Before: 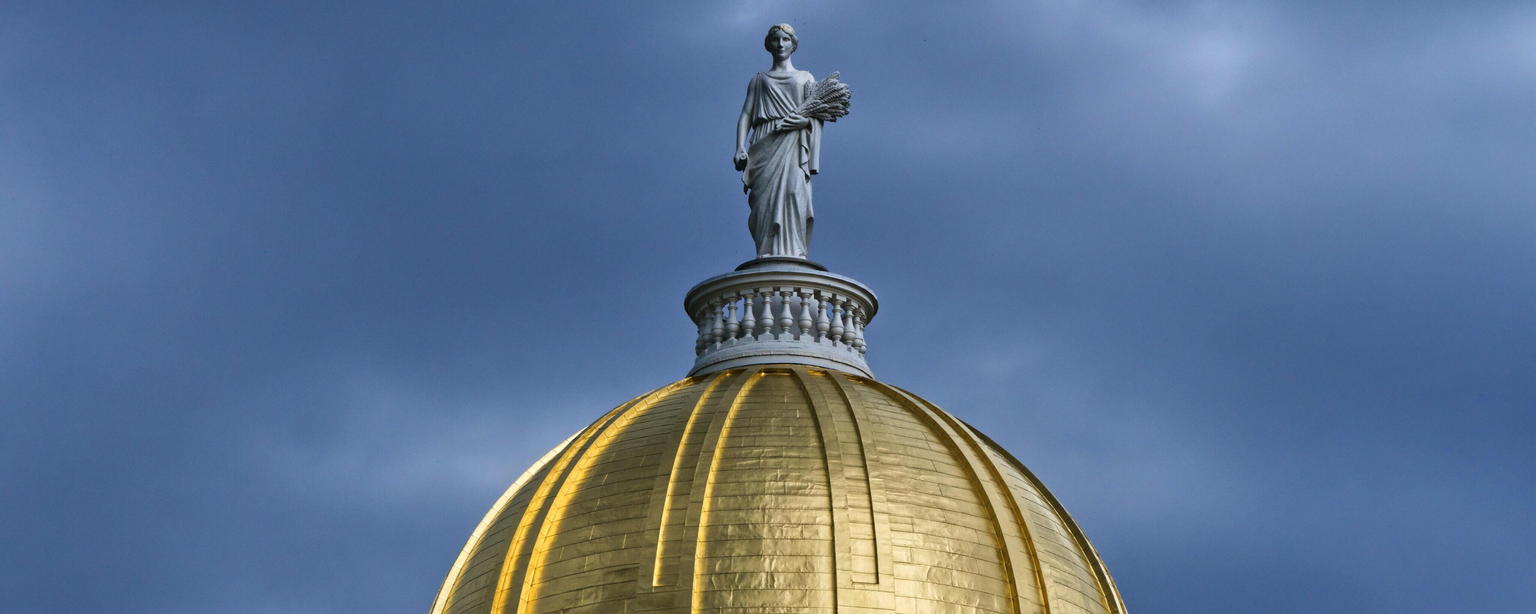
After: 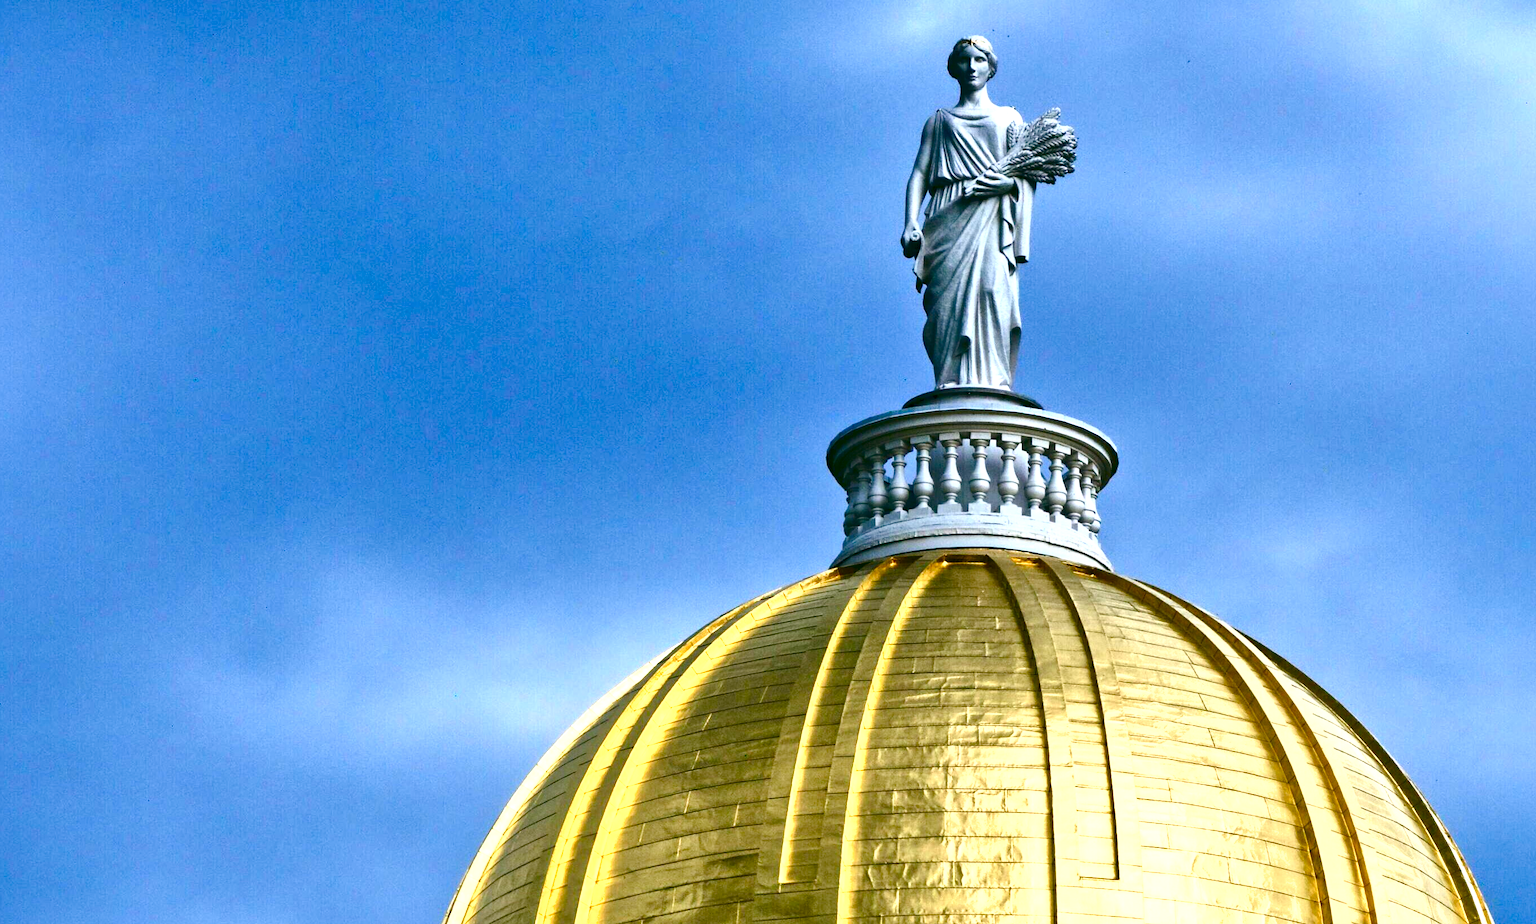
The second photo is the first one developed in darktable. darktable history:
exposure: black level correction 0, exposure 1.098 EV, compensate highlight preservation false
crop and rotate: left 8.834%, right 24.729%
shadows and highlights: shadows 8.59, white point adjustment 1.01, highlights -39.37
color balance rgb: highlights gain › luminance 14.533%, global offset › luminance -0.332%, global offset › chroma 0.108%, global offset › hue 166.01°, perceptual saturation grading › global saturation 0.505%, perceptual saturation grading › highlights -16.889%, perceptual saturation grading › mid-tones 33.51%, perceptual saturation grading › shadows 50.469%
contrast brightness saturation: contrast 0.188, brightness -0.113, saturation 0.214
